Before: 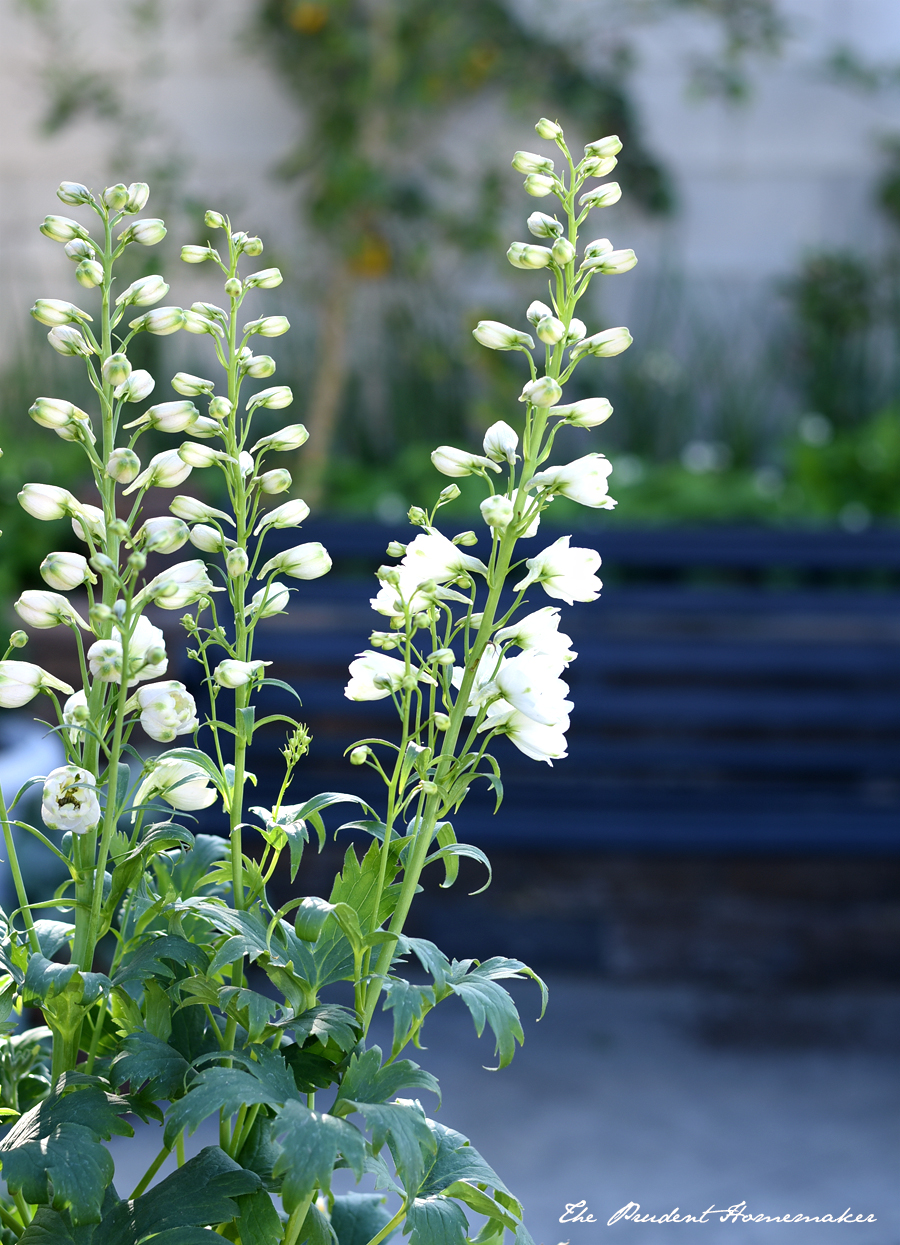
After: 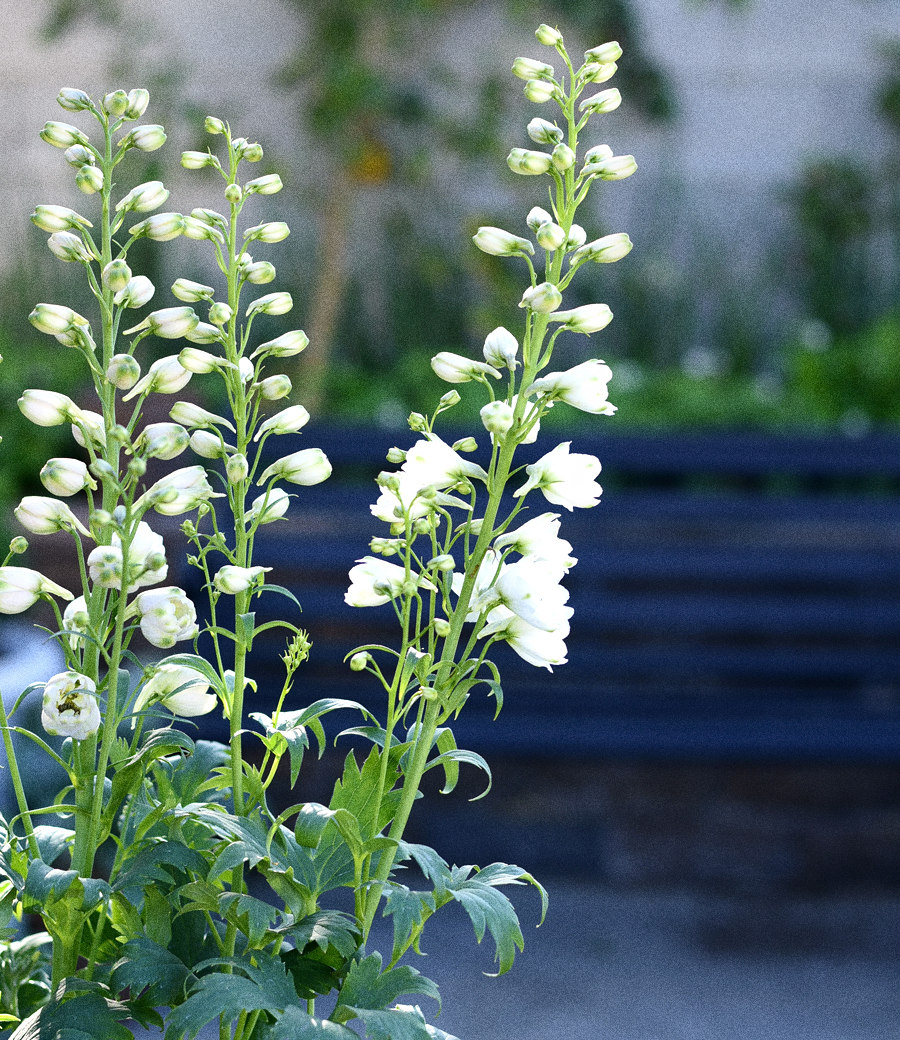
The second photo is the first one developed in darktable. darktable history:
crop: top 7.625%, bottom 8.027%
grain: coarseness 0.09 ISO, strength 40%
